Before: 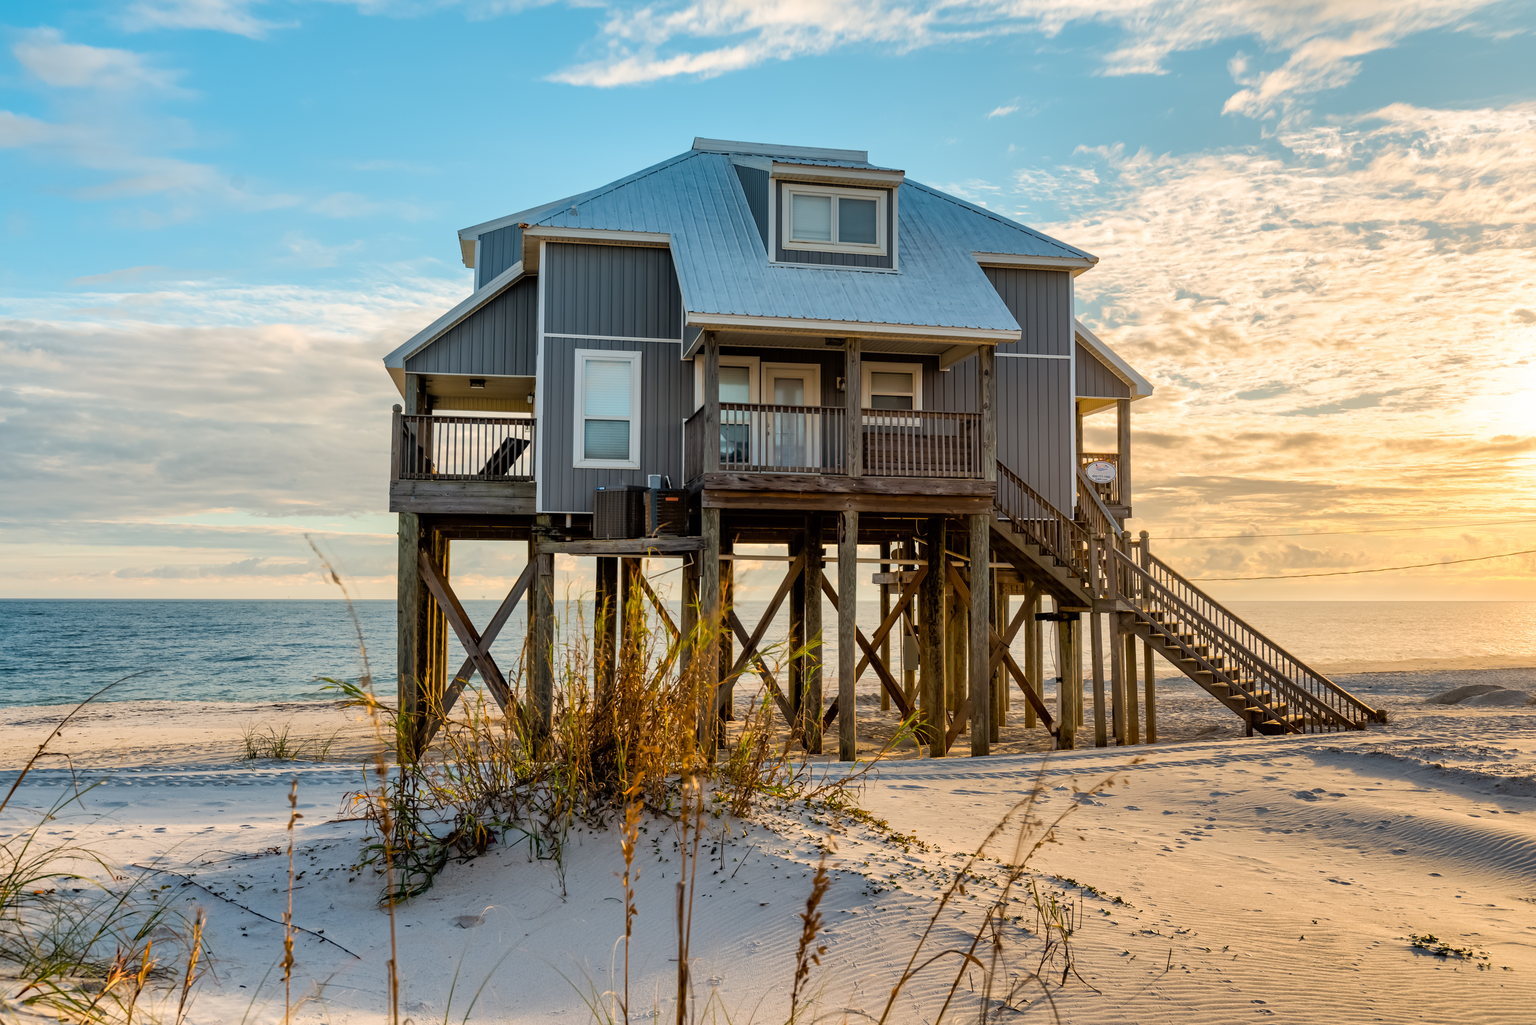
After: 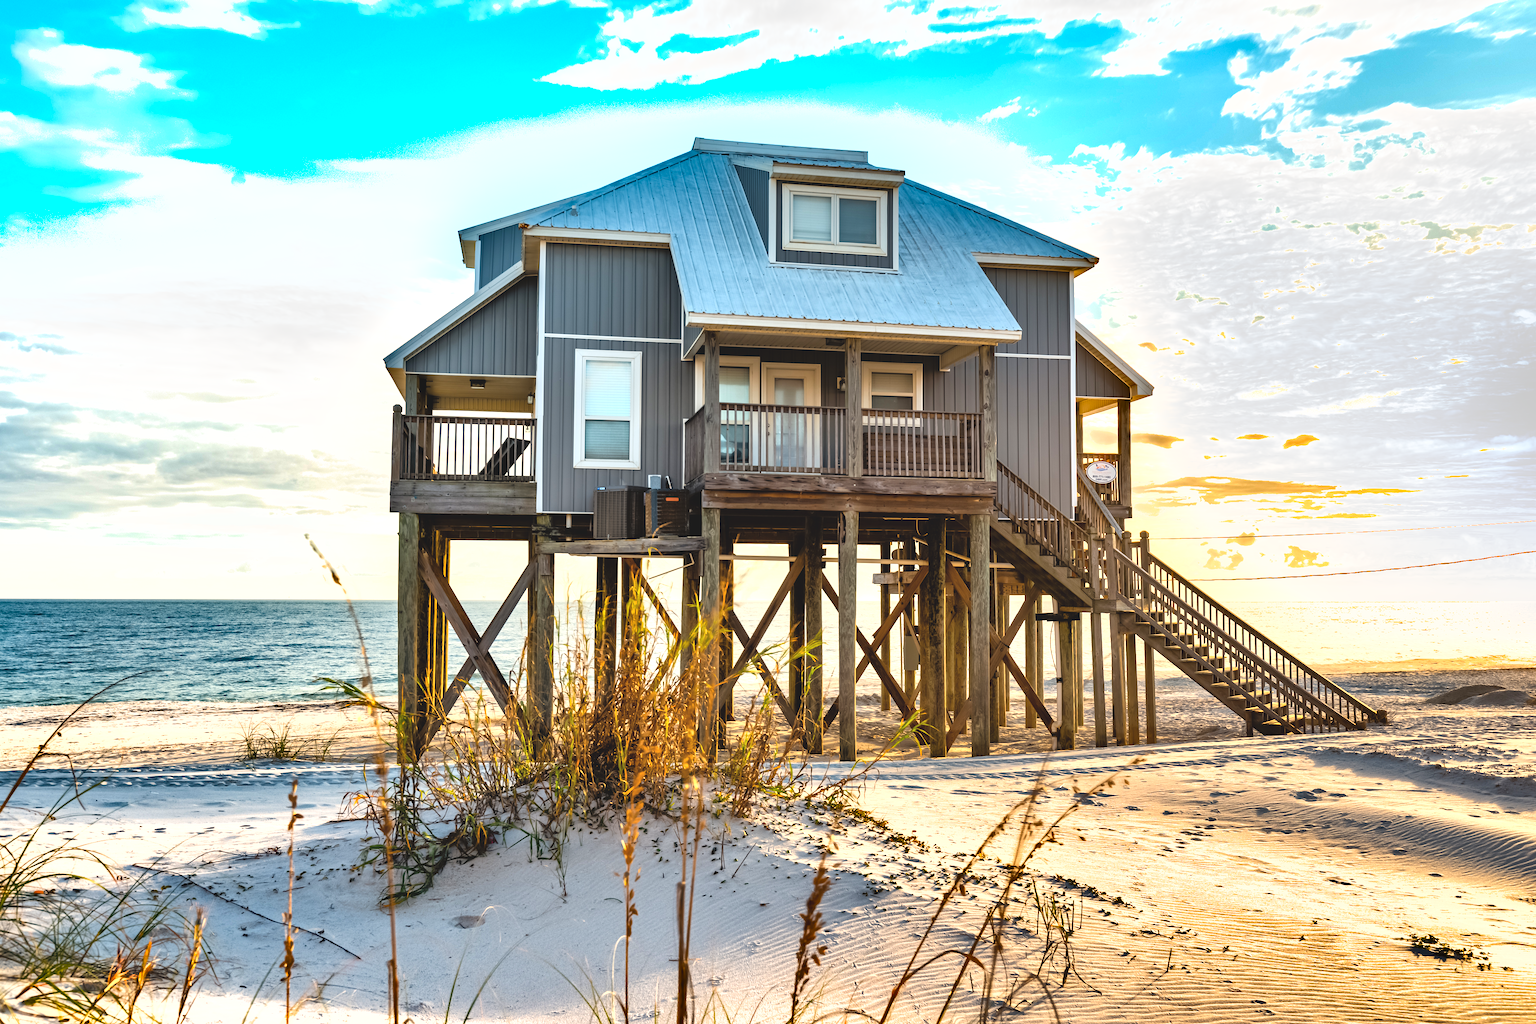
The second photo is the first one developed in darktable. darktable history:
exposure: black level correction -0.006, exposure 1 EV, compensate highlight preservation false
shadows and highlights: shadows 39.37, highlights -53.43, highlights color adjustment 78.02%, low approximation 0.01, soften with gaussian
